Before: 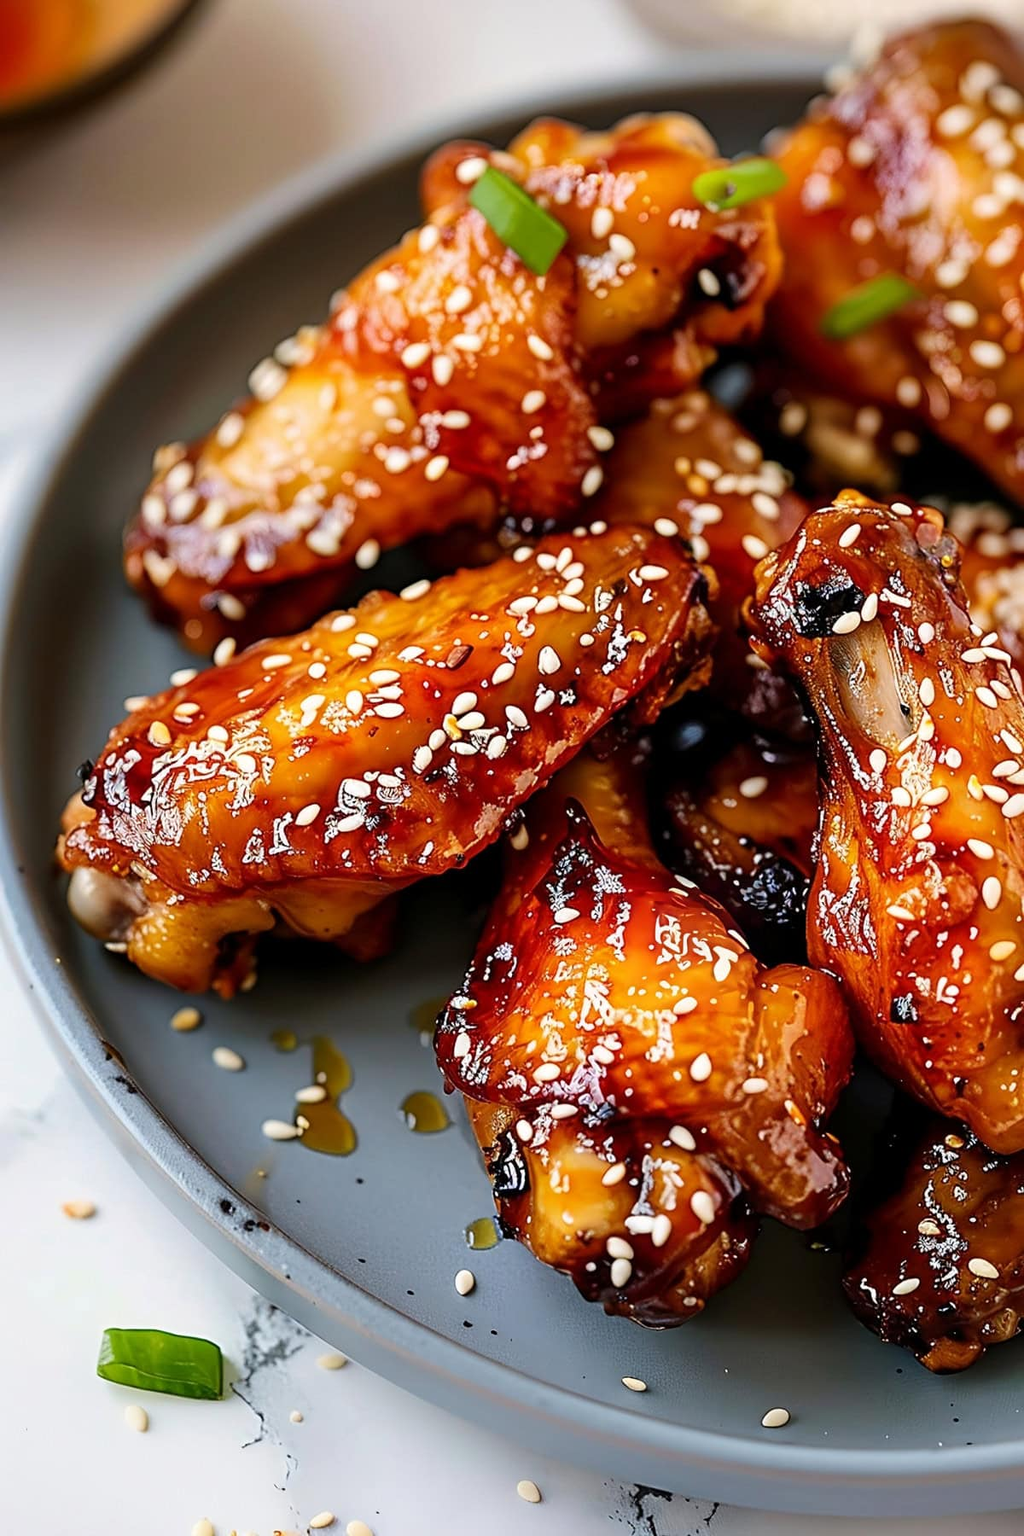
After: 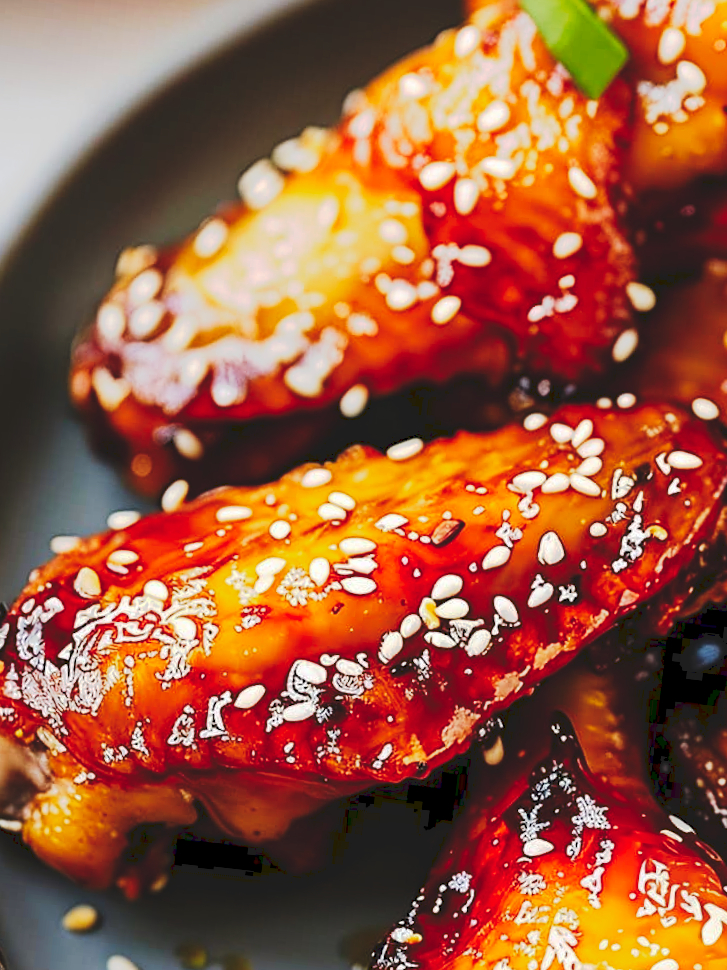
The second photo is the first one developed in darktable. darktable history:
tone curve: curves: ch0 [(0, 0) (0.003, 0.108) (0.011, 0.113) (0.025, 0.113) (0.044, 0.121) (0.069, 0.132) (0.1, 0.145) (0.136, 0.158) (0.177, 0.182) (0.224, 0.215) (0.277, 0.27) (0.335, 0.341) (0.399, 0.424) (0.468, 0.528) (0.543, 0.622) (0.623, 0.721) (0.709, 0.79) (0.801, 0.846) (0.898, 0.871) (1, 1)], preserve colors none
crop and rotate: angle -6.49°, left 2.159%, top 6.779%, right 27.353%, bottom 30.526%
